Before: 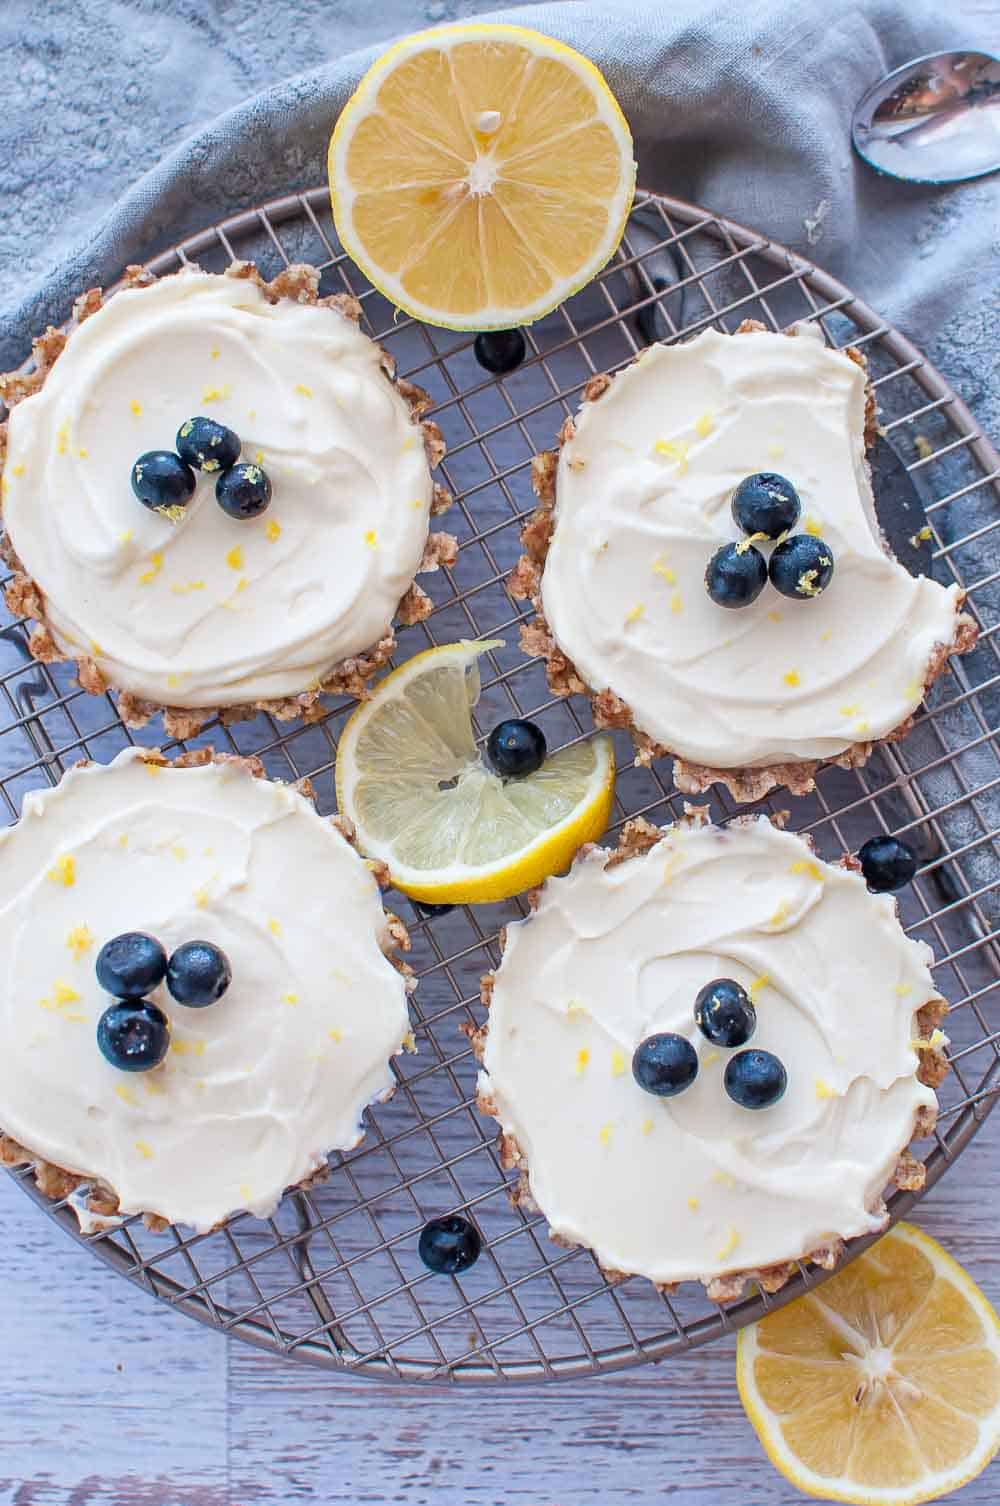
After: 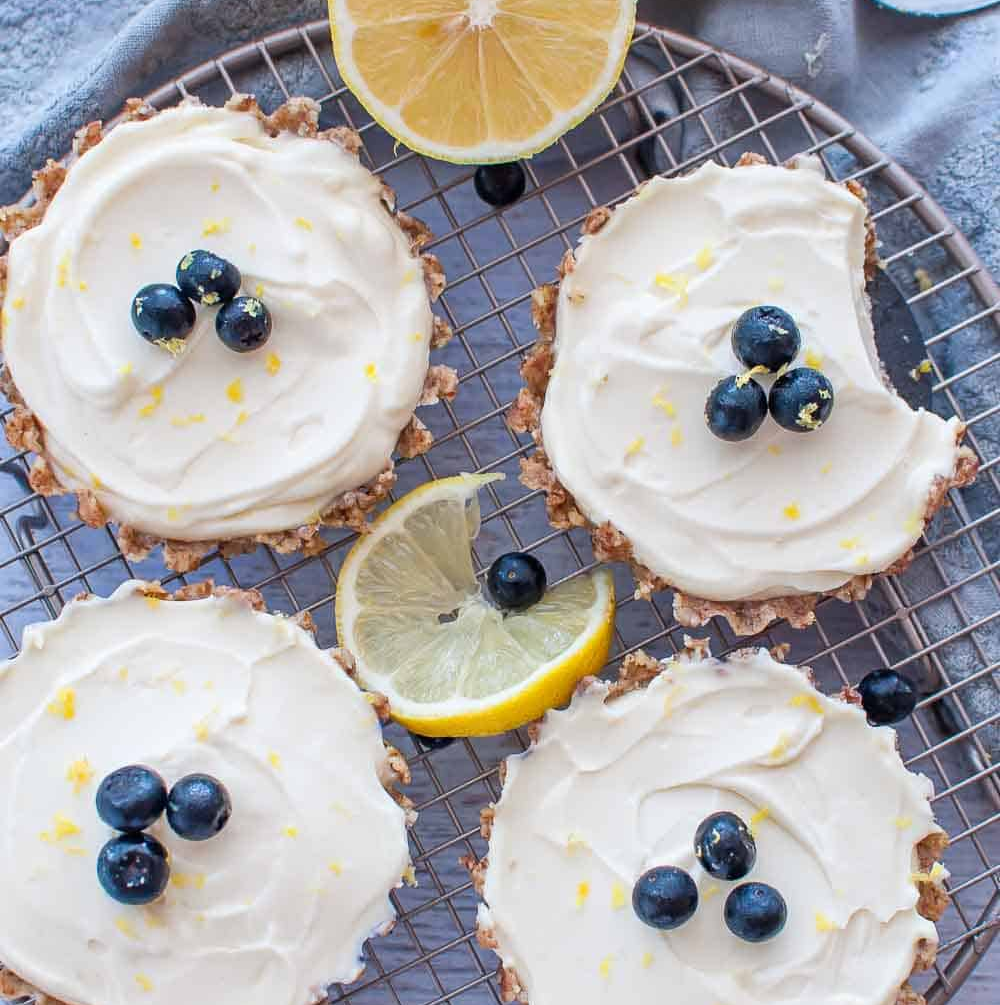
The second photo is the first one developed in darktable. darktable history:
crop: top 11.145%, bottom 22.072%
